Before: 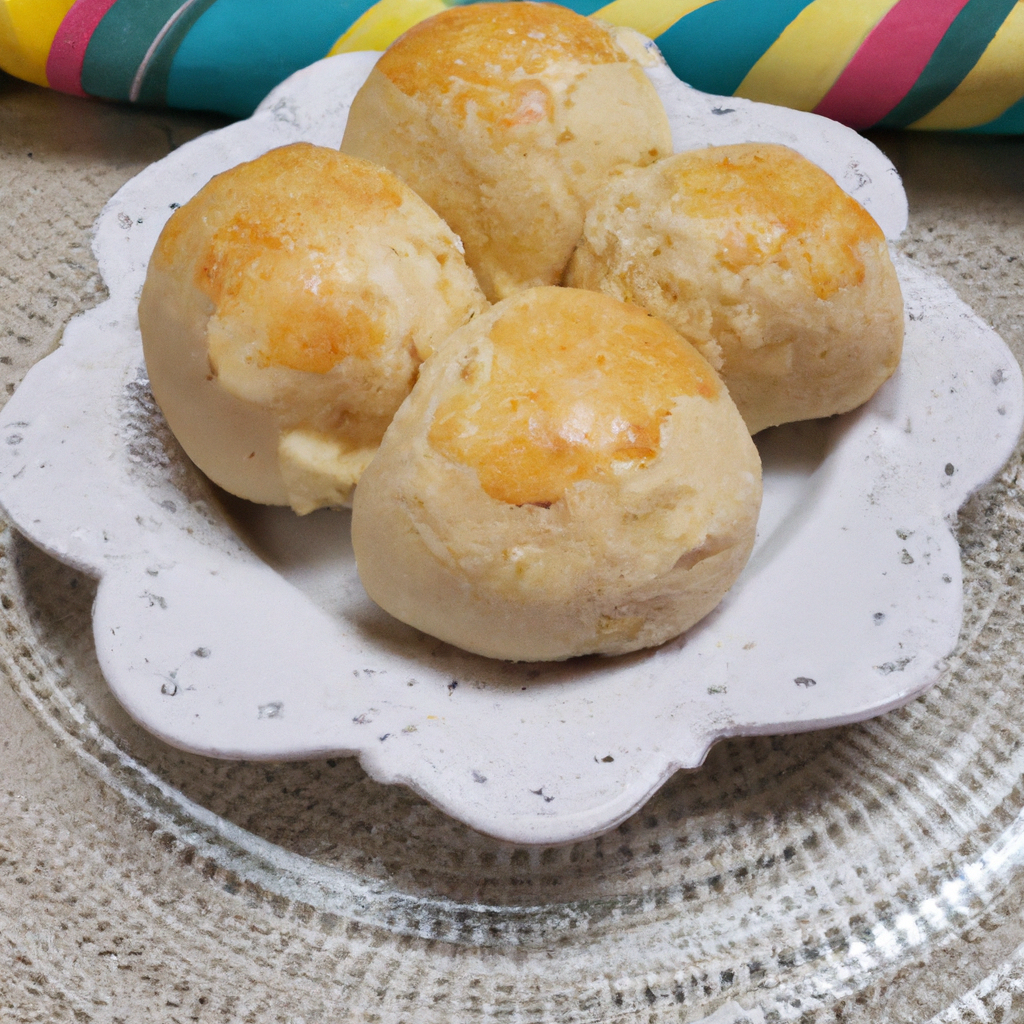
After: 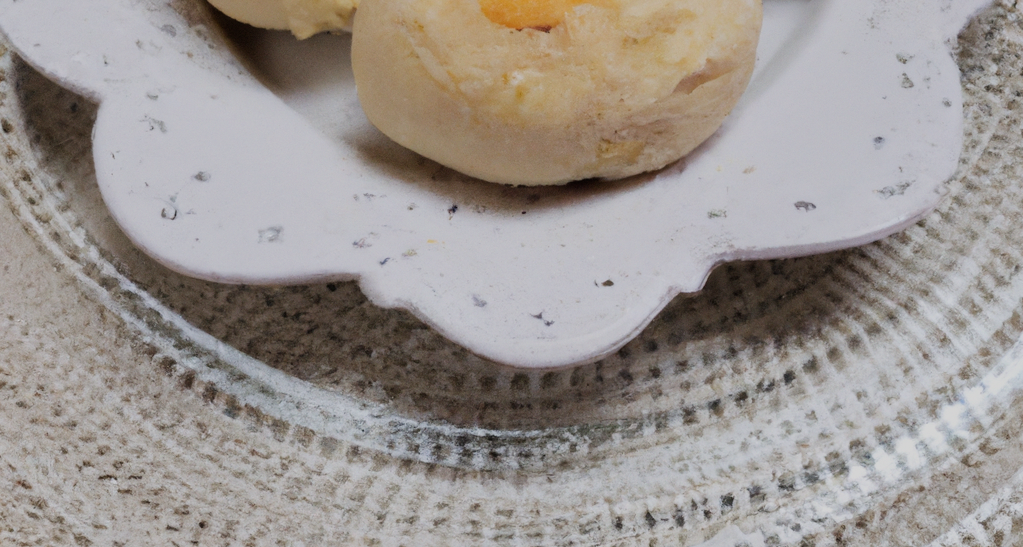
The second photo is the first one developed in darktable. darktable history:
crop and rotate: top 46.489%, right 0.011%
filmic rgb: black relative exposure -7.65 EV, white relative exposure 4.56 EV, hardness 3.61
